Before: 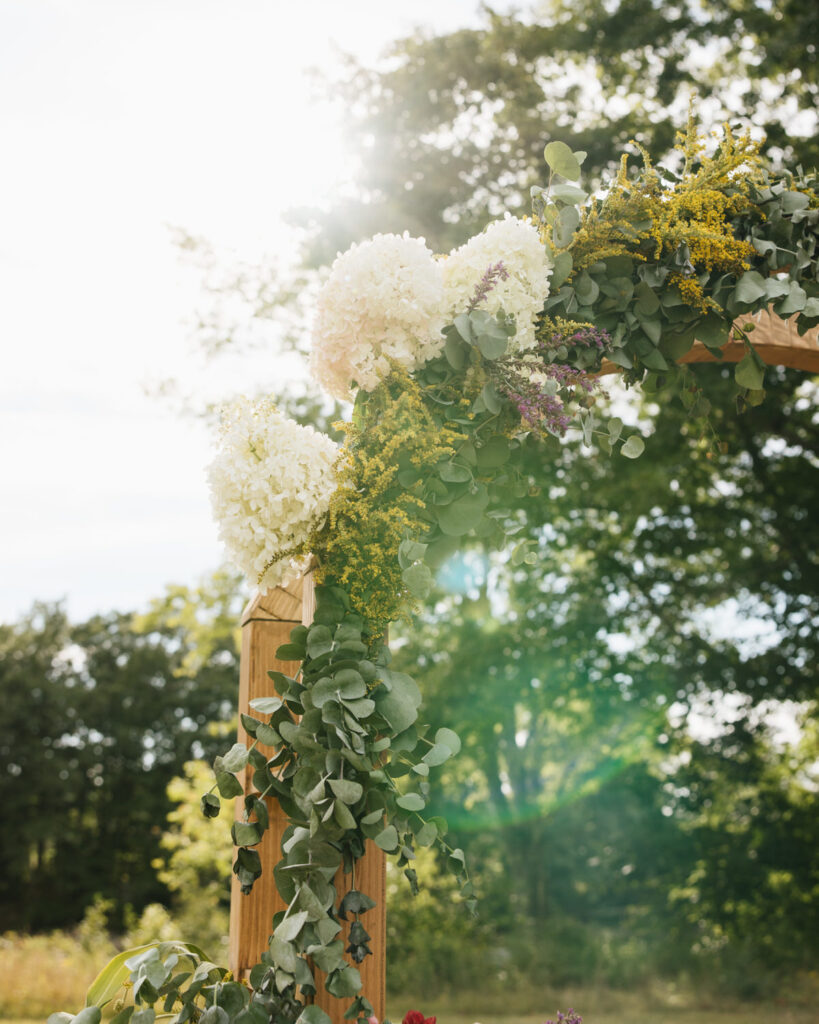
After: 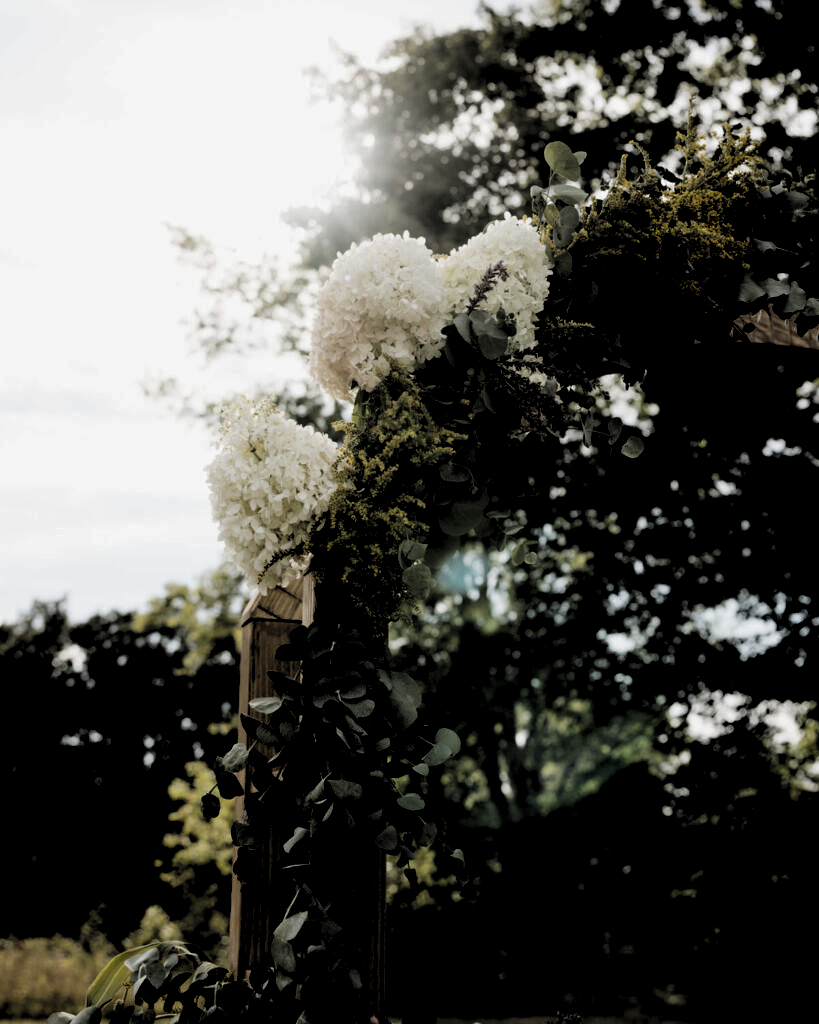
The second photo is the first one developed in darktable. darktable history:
levels: levels [0.514, 0.759, 1]
color balance rgb: global vibrance 10%
